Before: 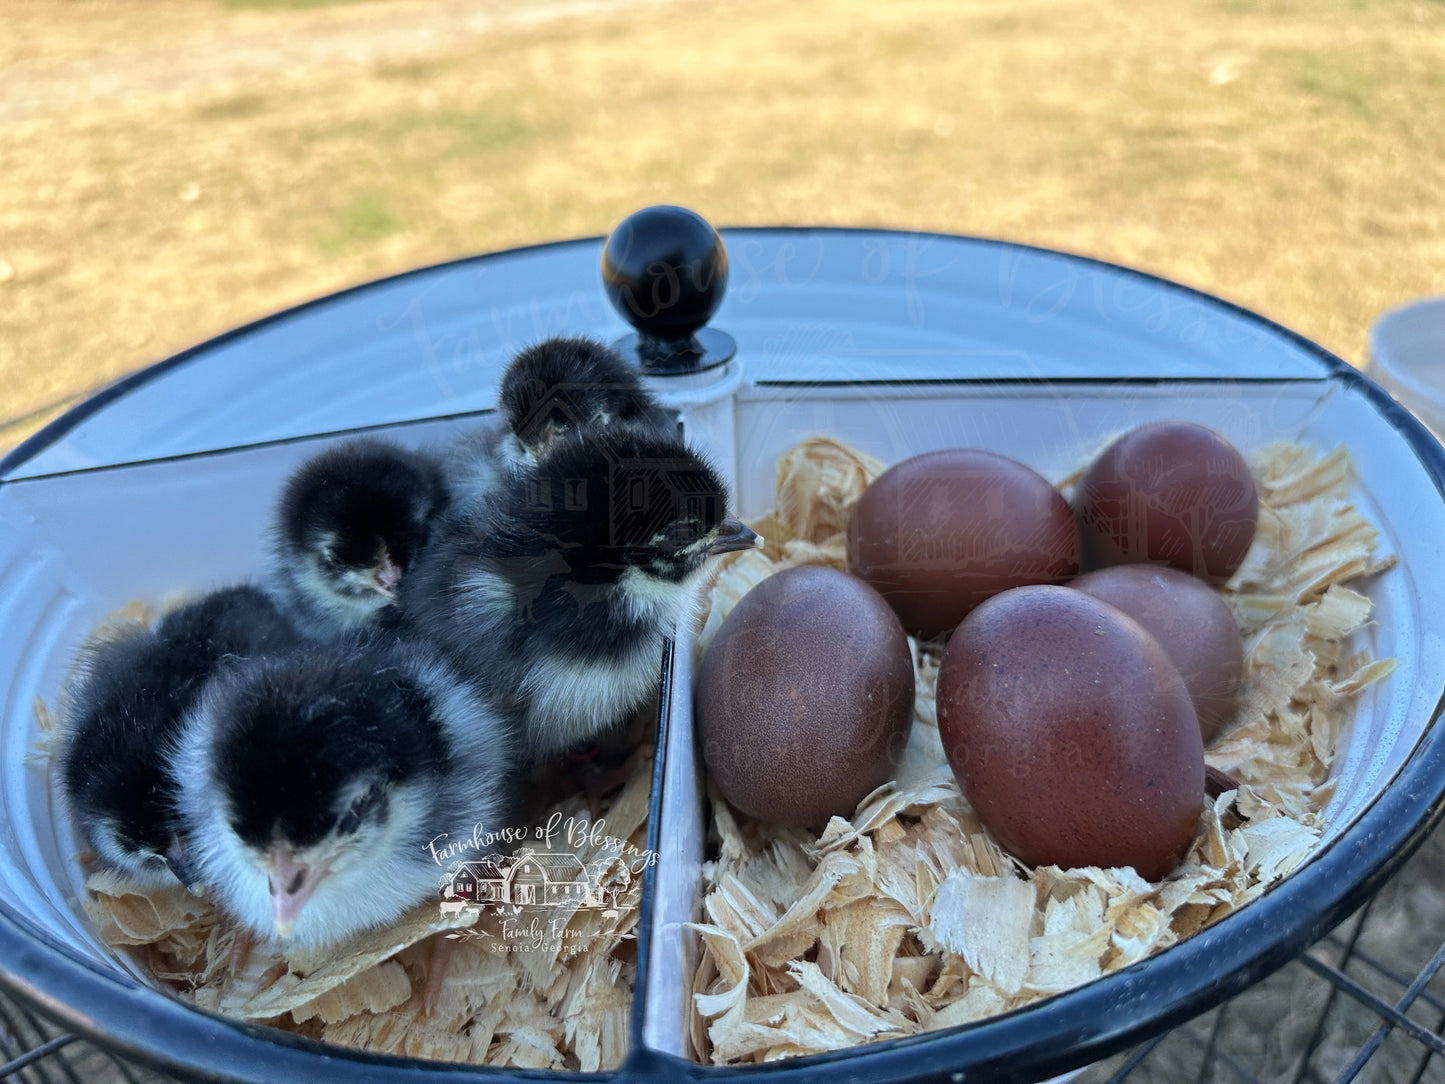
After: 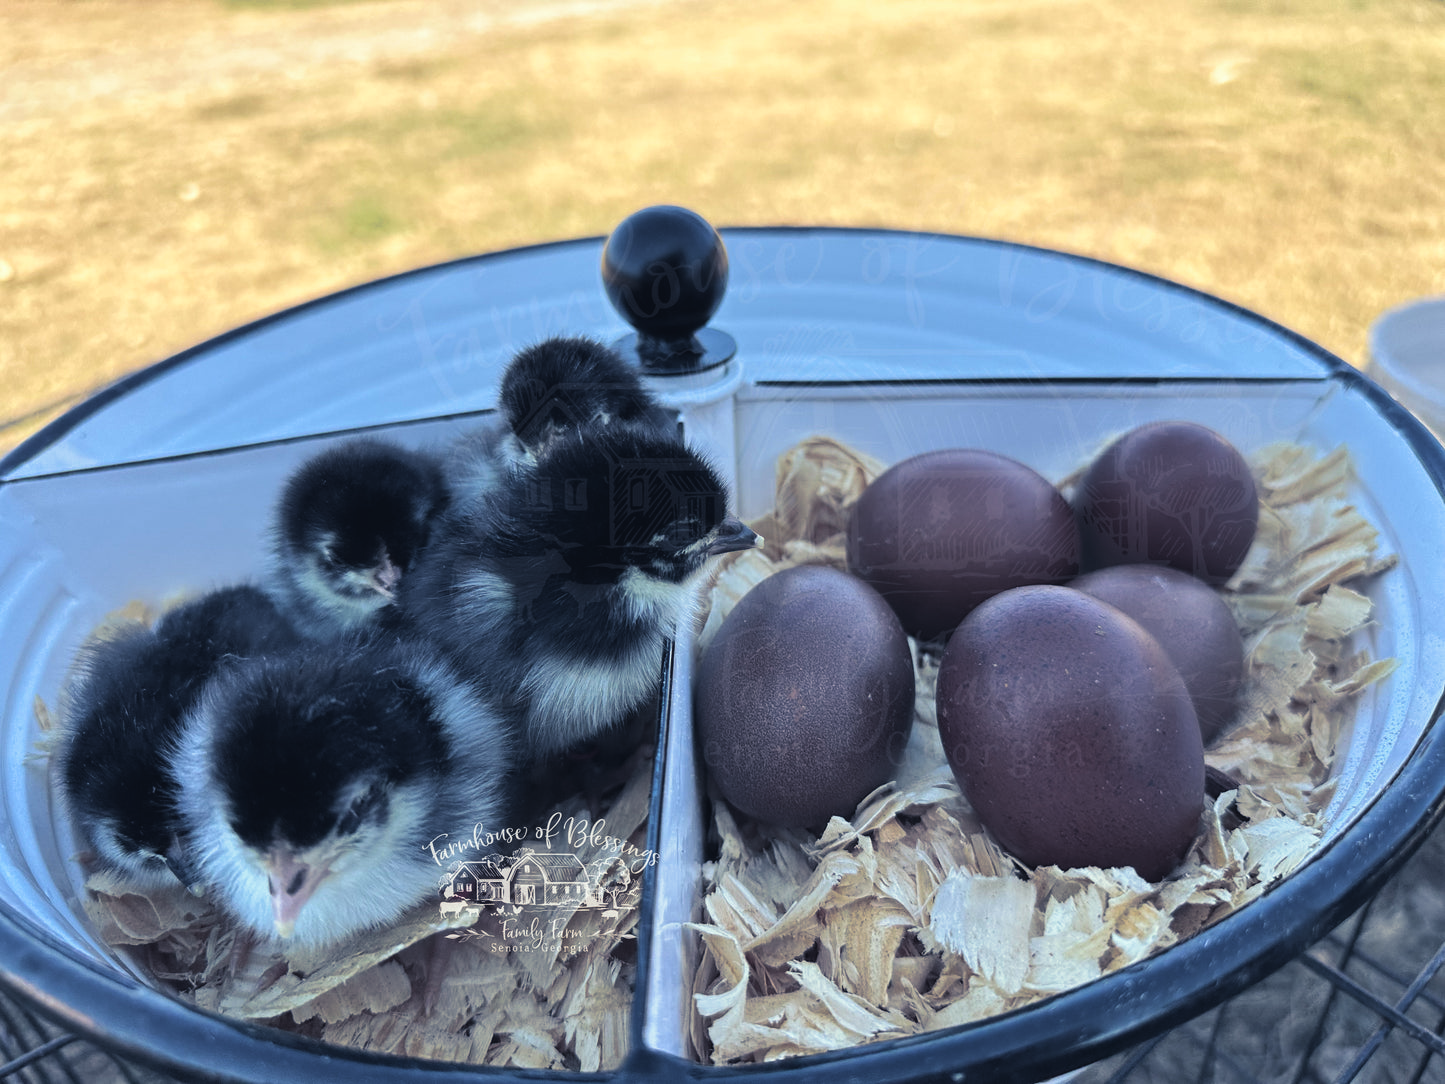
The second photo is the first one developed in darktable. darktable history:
split-toning: shadows › hue 230.4°
exposure: black level correction -0.005, exposure 0.054 EV, compensate highlight preservation false
